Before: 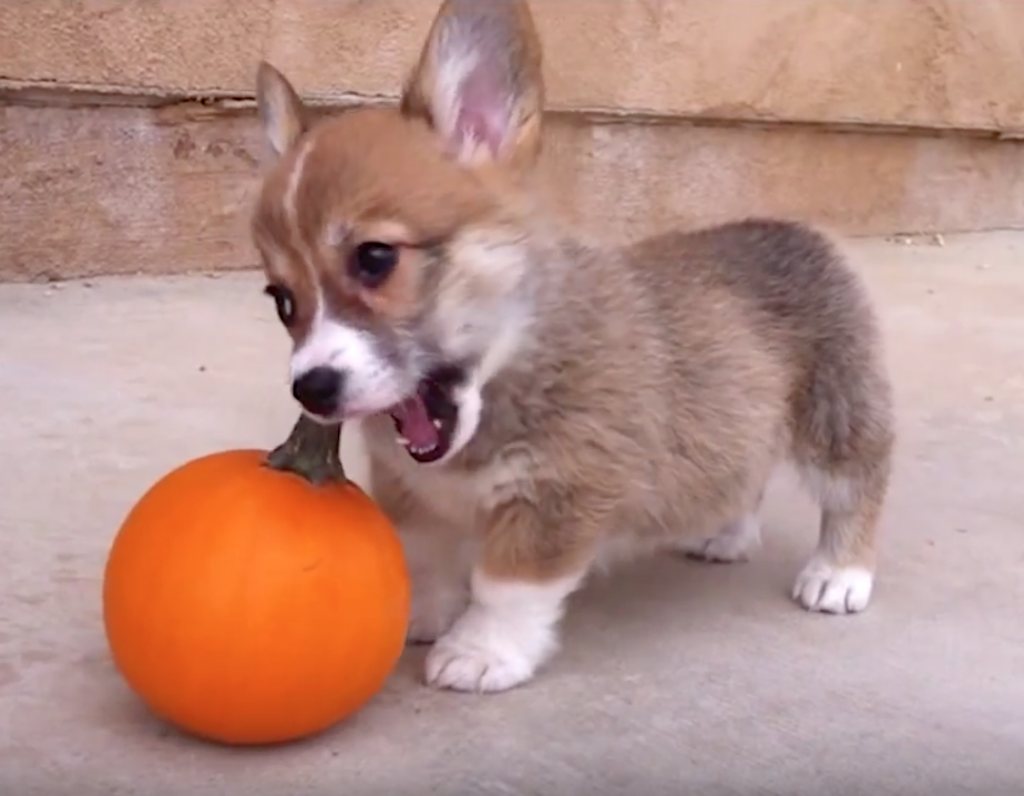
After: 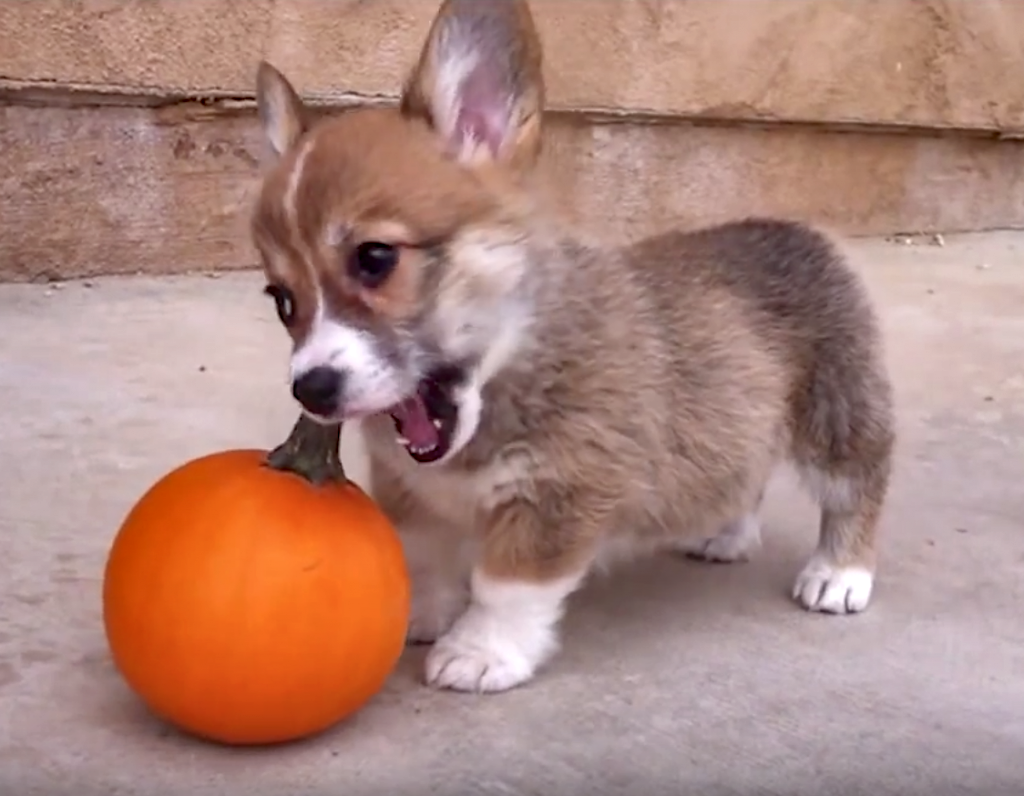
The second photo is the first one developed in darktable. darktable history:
shadows and highlights: radius 107.38, shadows 23.68, highlights -59.38, low approximation 0.01, soften with gaussian
local contrast: on, module defaults
sharpen: radius 1.43, amount 0.408, threshold 1.667
